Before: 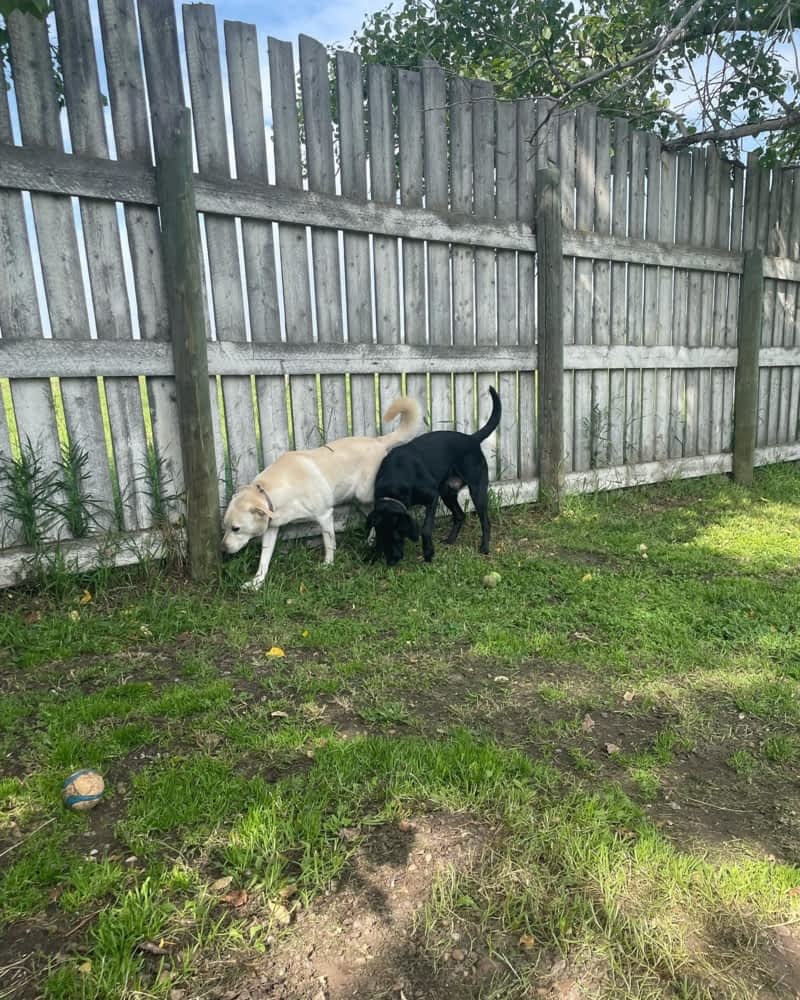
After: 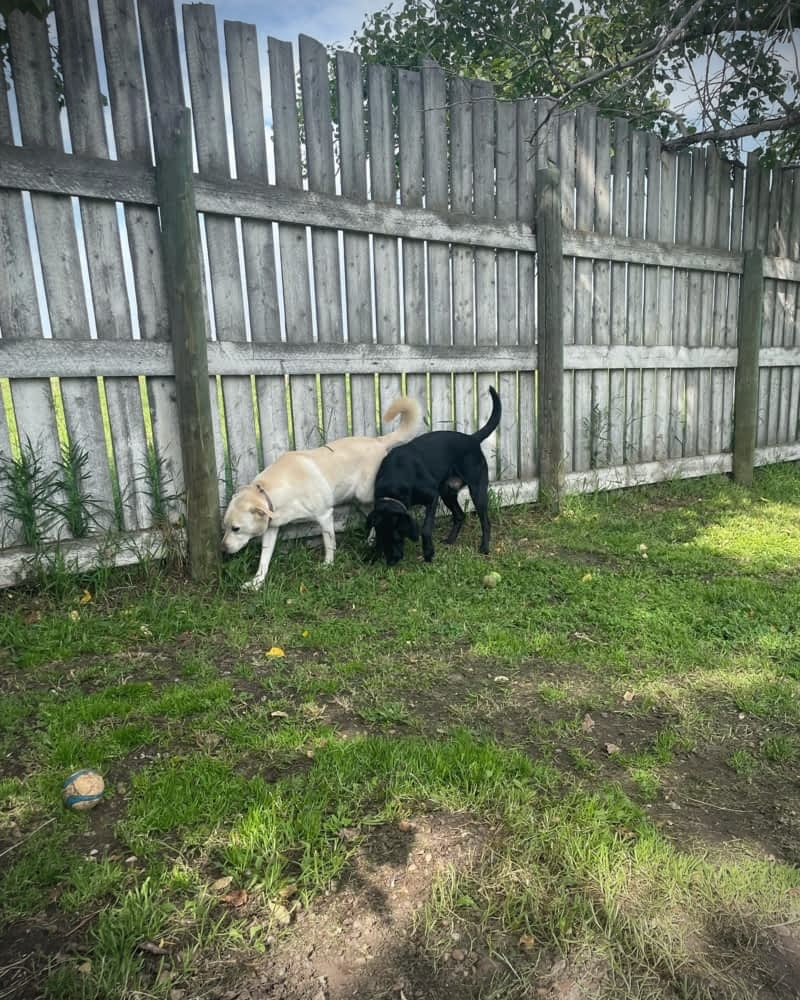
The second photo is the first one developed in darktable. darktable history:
vignetting: brightness -0.674, unbound false
